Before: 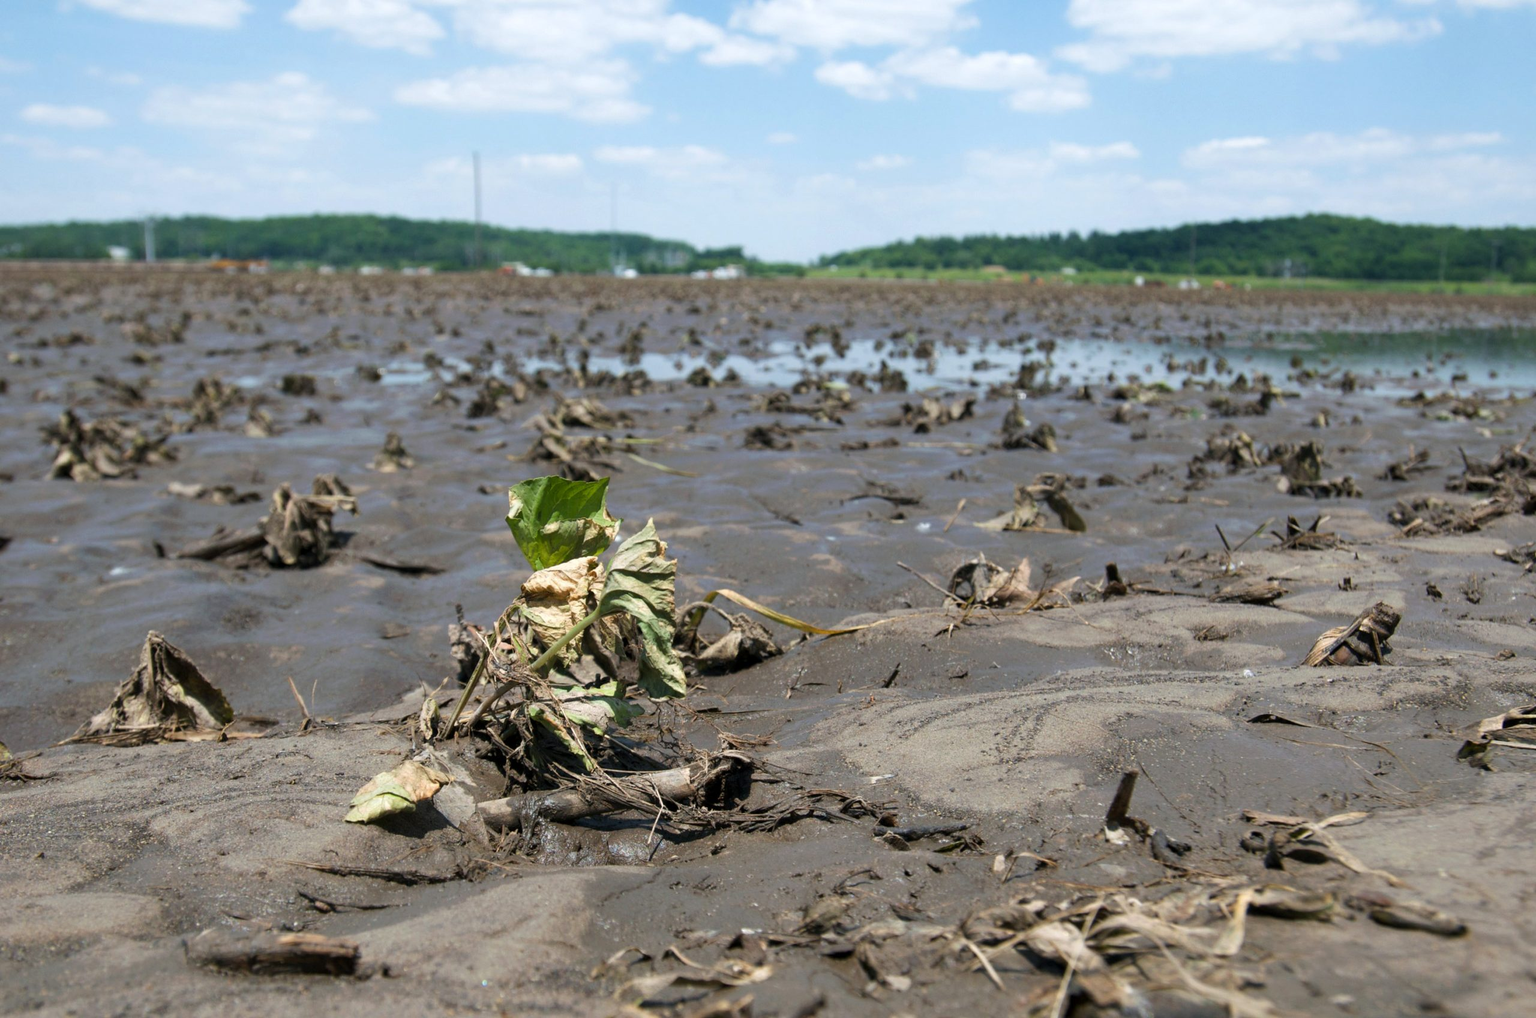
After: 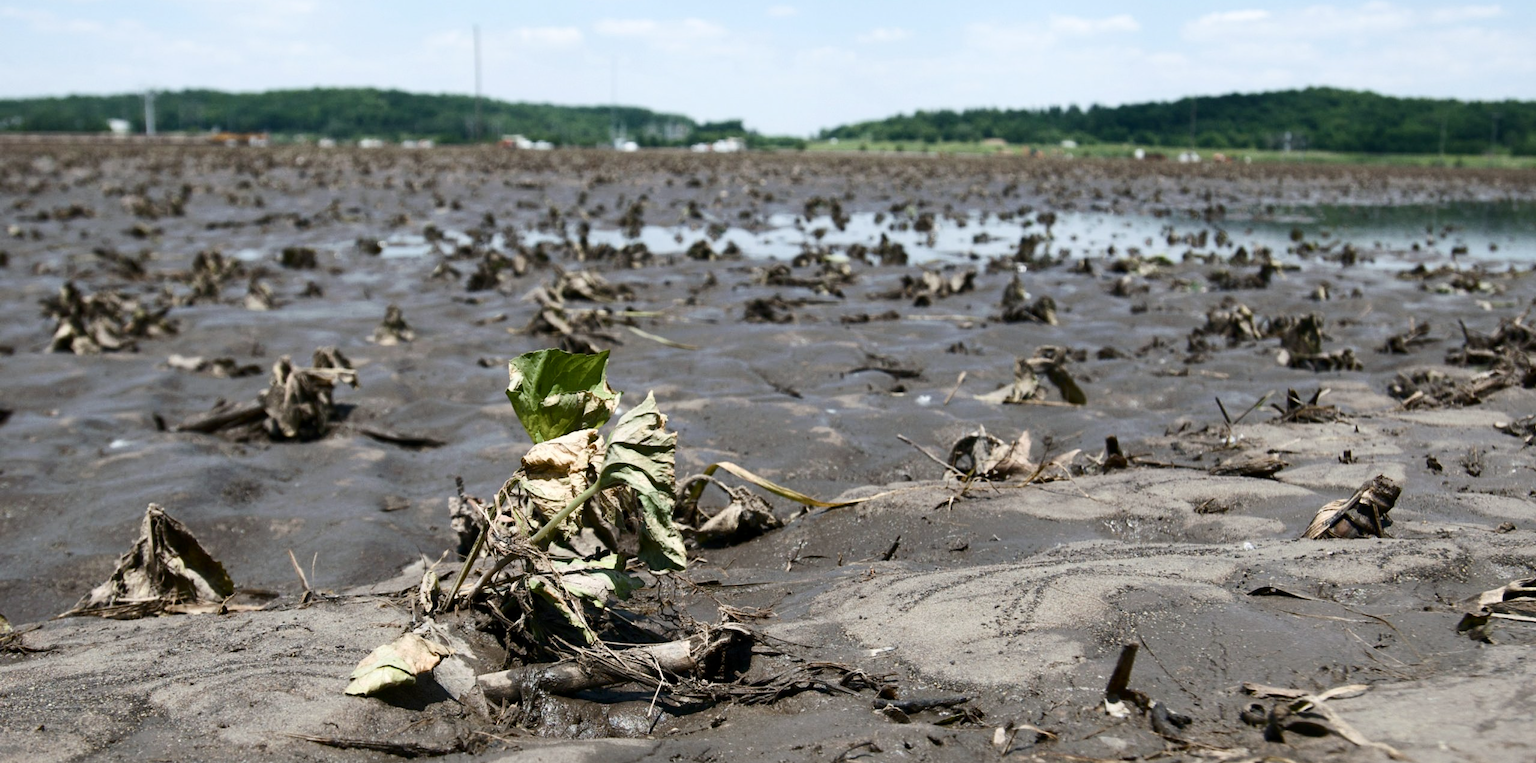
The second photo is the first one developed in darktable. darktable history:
crop and rotate: top 12.5%, bottom 12.5%
color balance rgb: perceptual saturation grading › global saturation 20%, perceptual saturation grading › highlights -25%, perceptual saturation grading › shadows 25%
contrast brightness saturation: contrast 0.25, saturation -0.31
